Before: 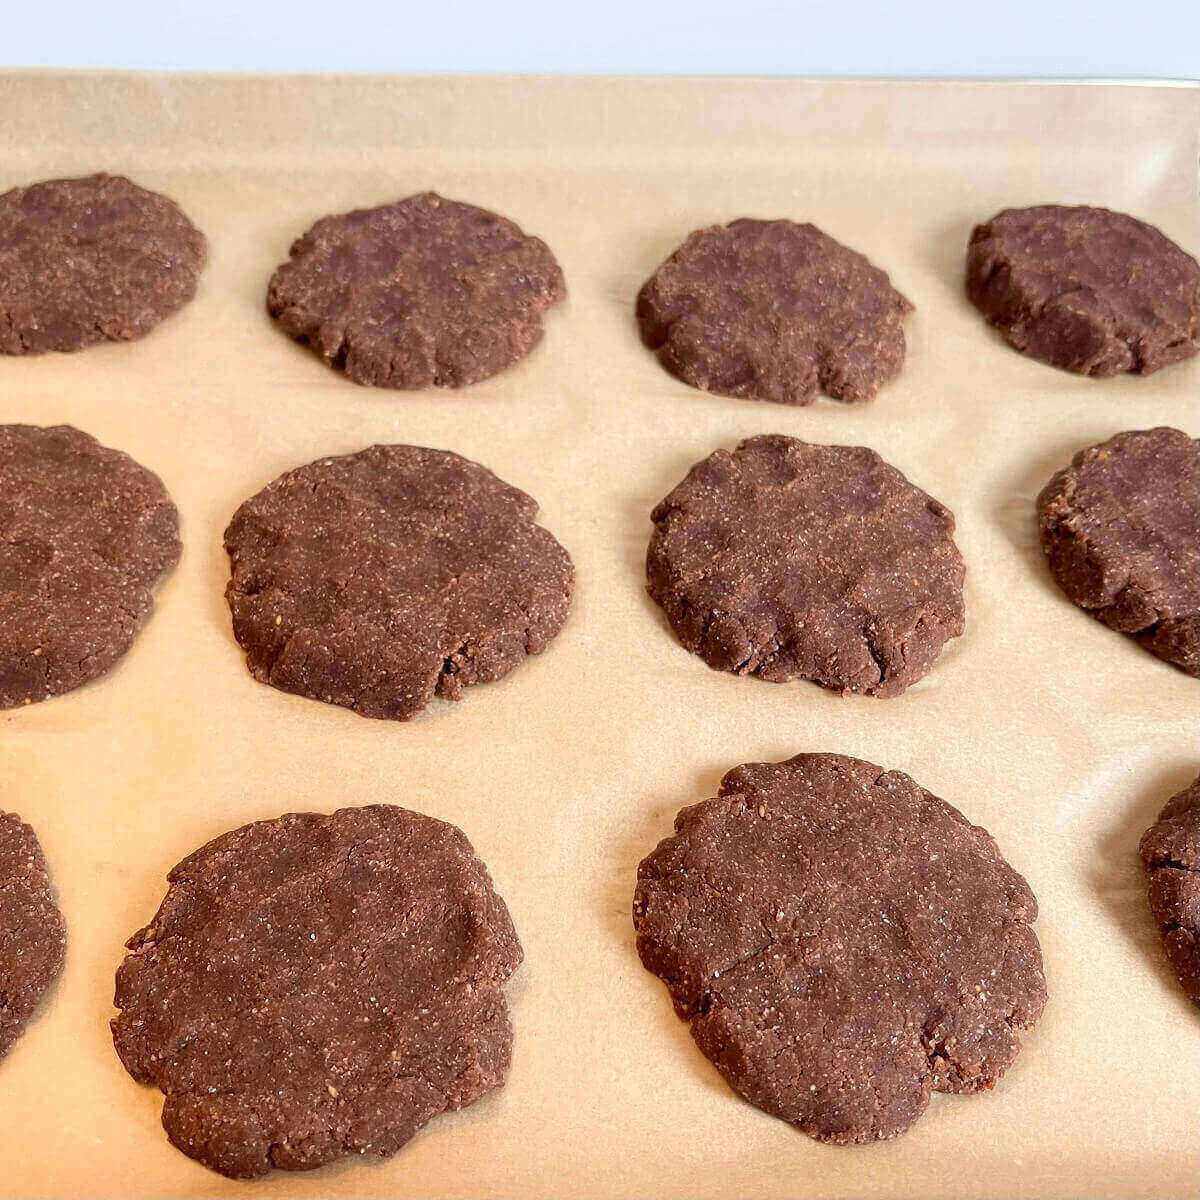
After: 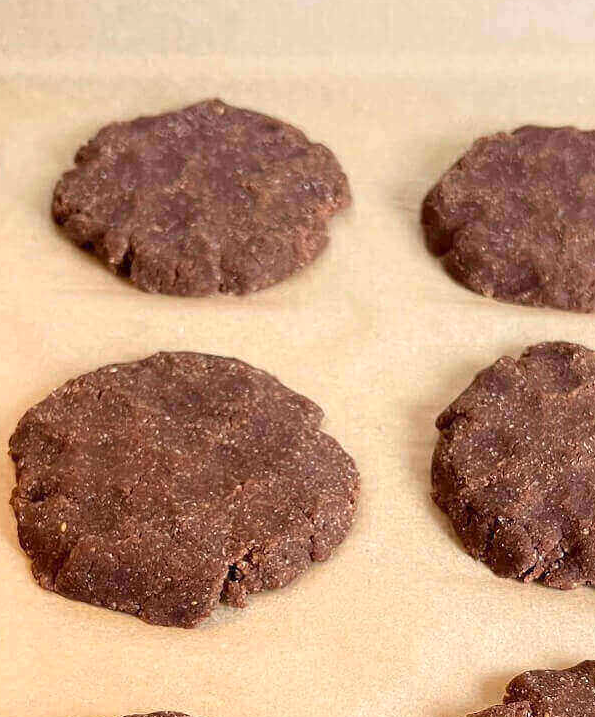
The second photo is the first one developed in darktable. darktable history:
color calibration: gray › normalize channels true, x 0.343, y 0.357, temperature 5091.7 K, gamut compression 0.003
crop: left 17.943%, top 7.758%, right 32.43%, bottom 32.49%
shadows and highlights: shadows -8.69, white point adjustment 1.54, highlights 9.43
